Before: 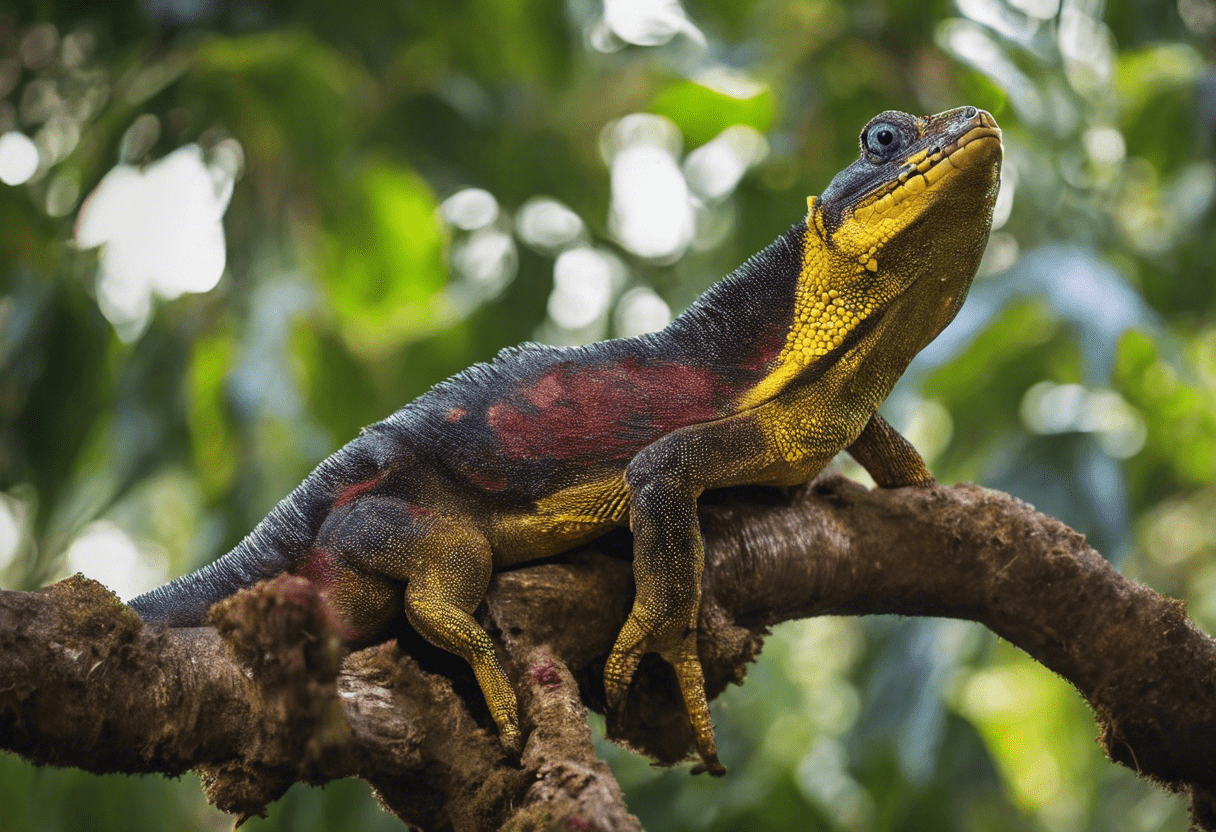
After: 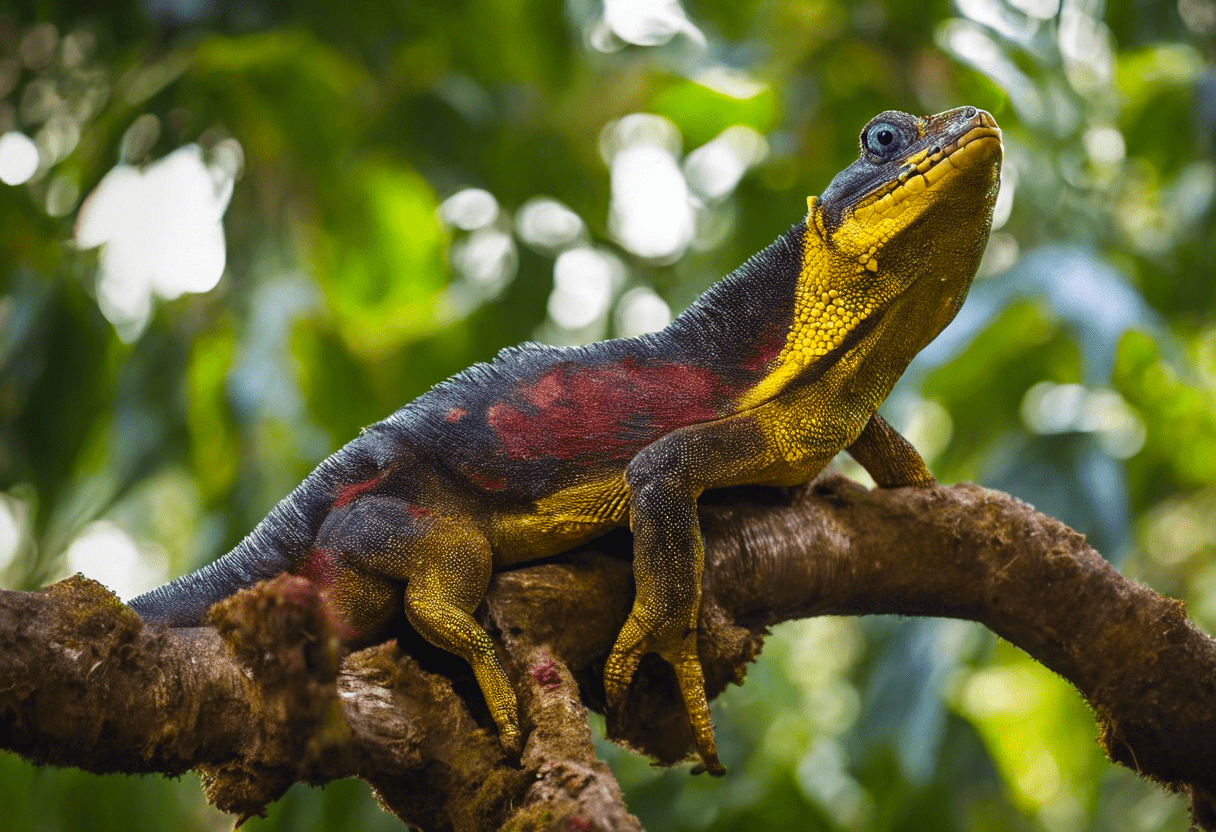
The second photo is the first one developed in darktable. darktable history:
color balance rgb: linear chroma grading › global chroma 8.12%, perceptual saturation grading › global saturation 9.07%, perceptual saturation grading › highlights -13.84%, perceptual saturation grading › mid-tones 14.88%, perceptual saturation grading › shadows 22.8%, perceptual brilliance grading › highlights 2.61%, global vibrance 12.07%
tone equalizer: -7 EV 0.13 EV, smoothing diameter 25%, edges refinement/feathering 10, preserve details guided filter
